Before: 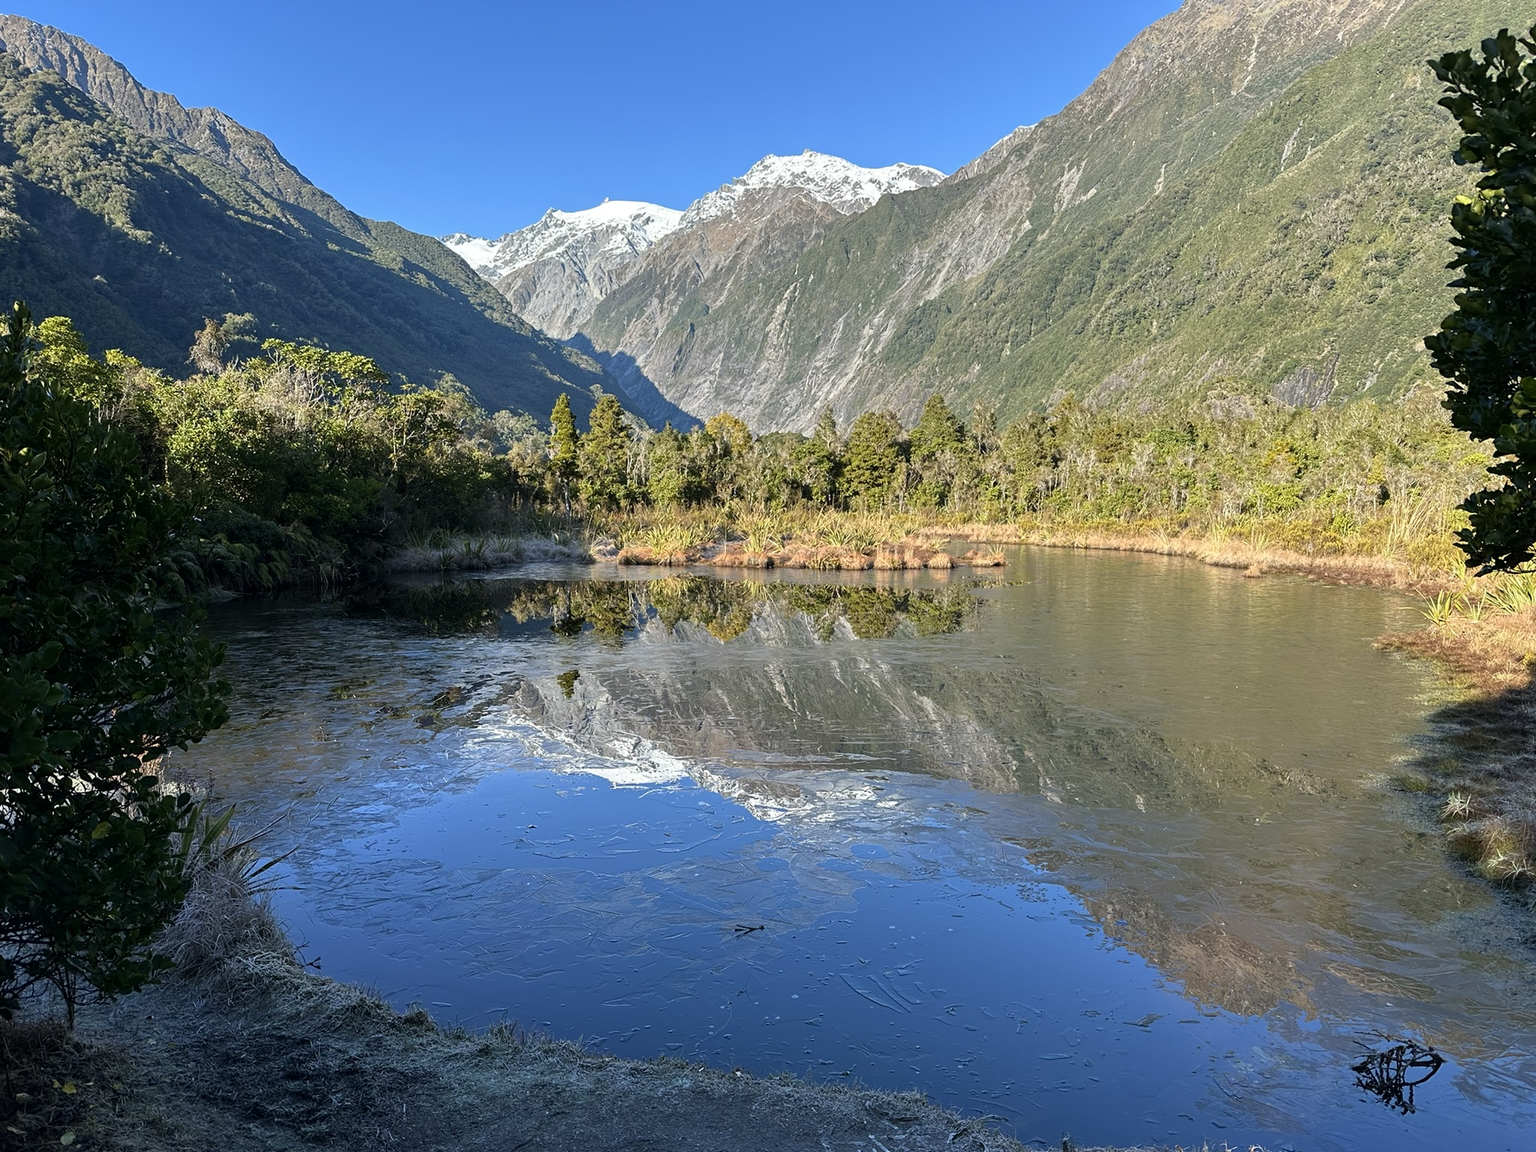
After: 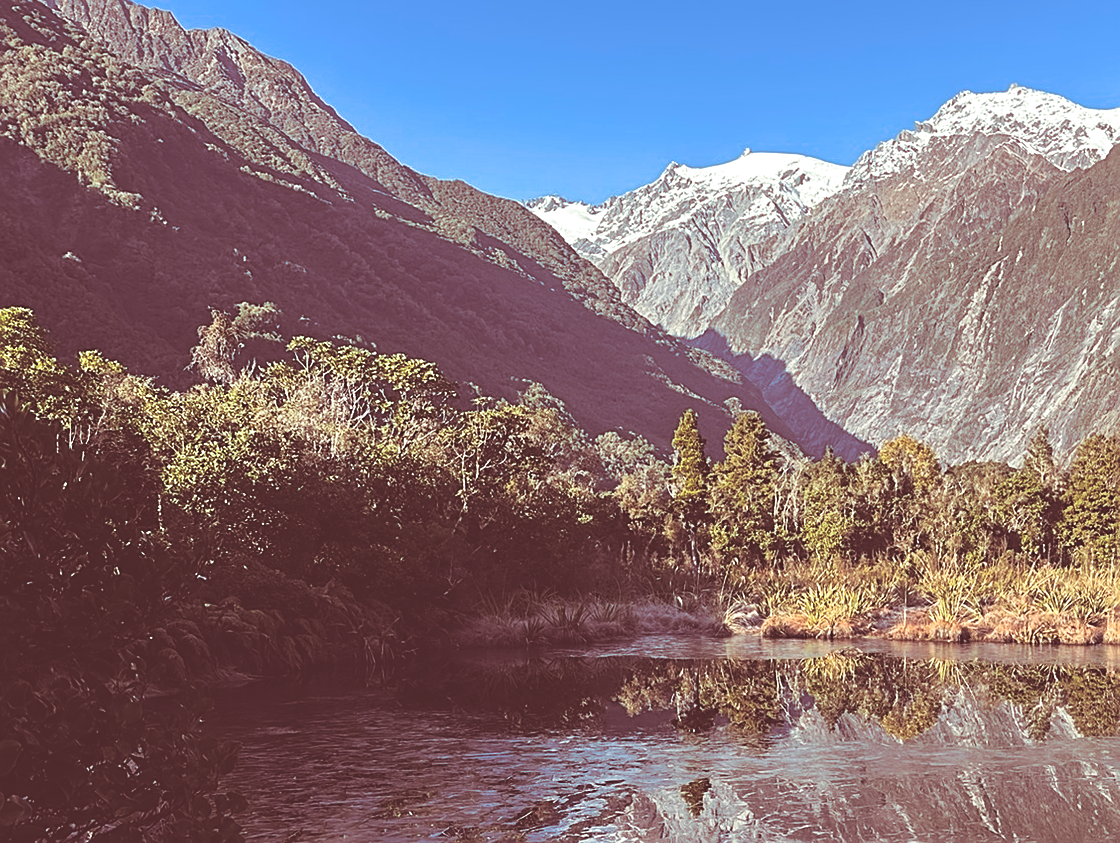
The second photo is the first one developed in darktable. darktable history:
crop and rotate: left 3.047%, top 7.509%, right 42.236%, bottom 37.598%
exposure: black level correction -0.041, exposure 0.064 EV, compensate highlight preservation false
split-toning: compress 20%
sharpen: on, module defaults
